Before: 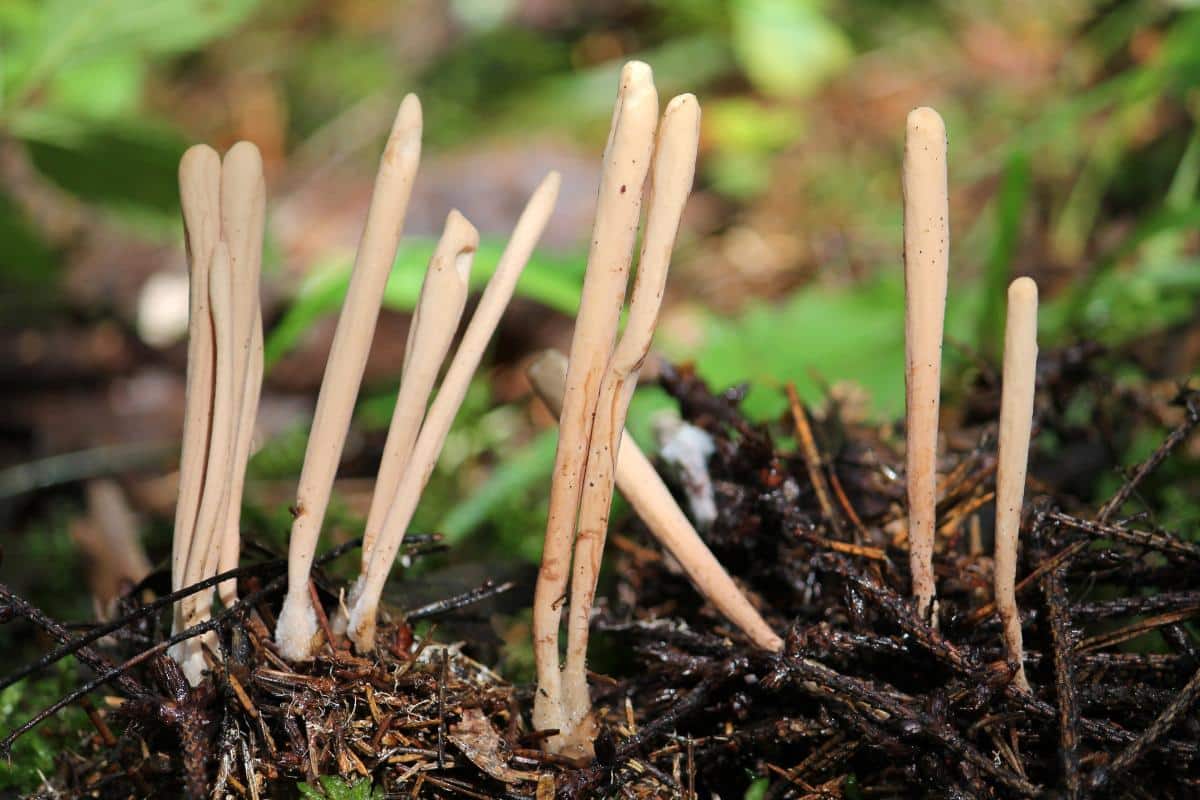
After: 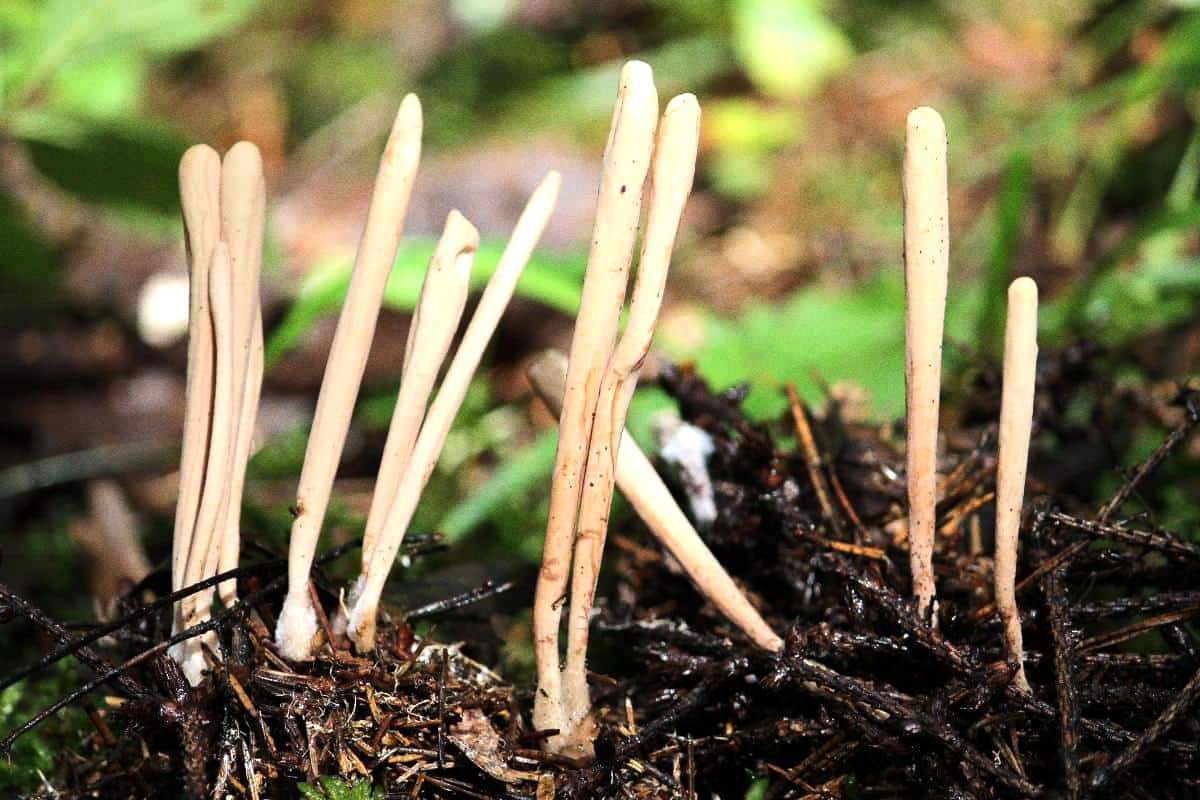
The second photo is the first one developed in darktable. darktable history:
grain: coarseness 0.09 ISO
tone equalizer: -8 EV -0.75 EV, -7 EV -0.7 EV, -6 EV -0.6 EV, -5 EV -0.4 EV, -3 EV 0.4 EV, -2 EV 0.6 EV, -1 EV 0.7 EV, +0 EV 0.75 EV, edges refinement/feathering 500, mask exposure compensation -1.57 EV, preserve details no
